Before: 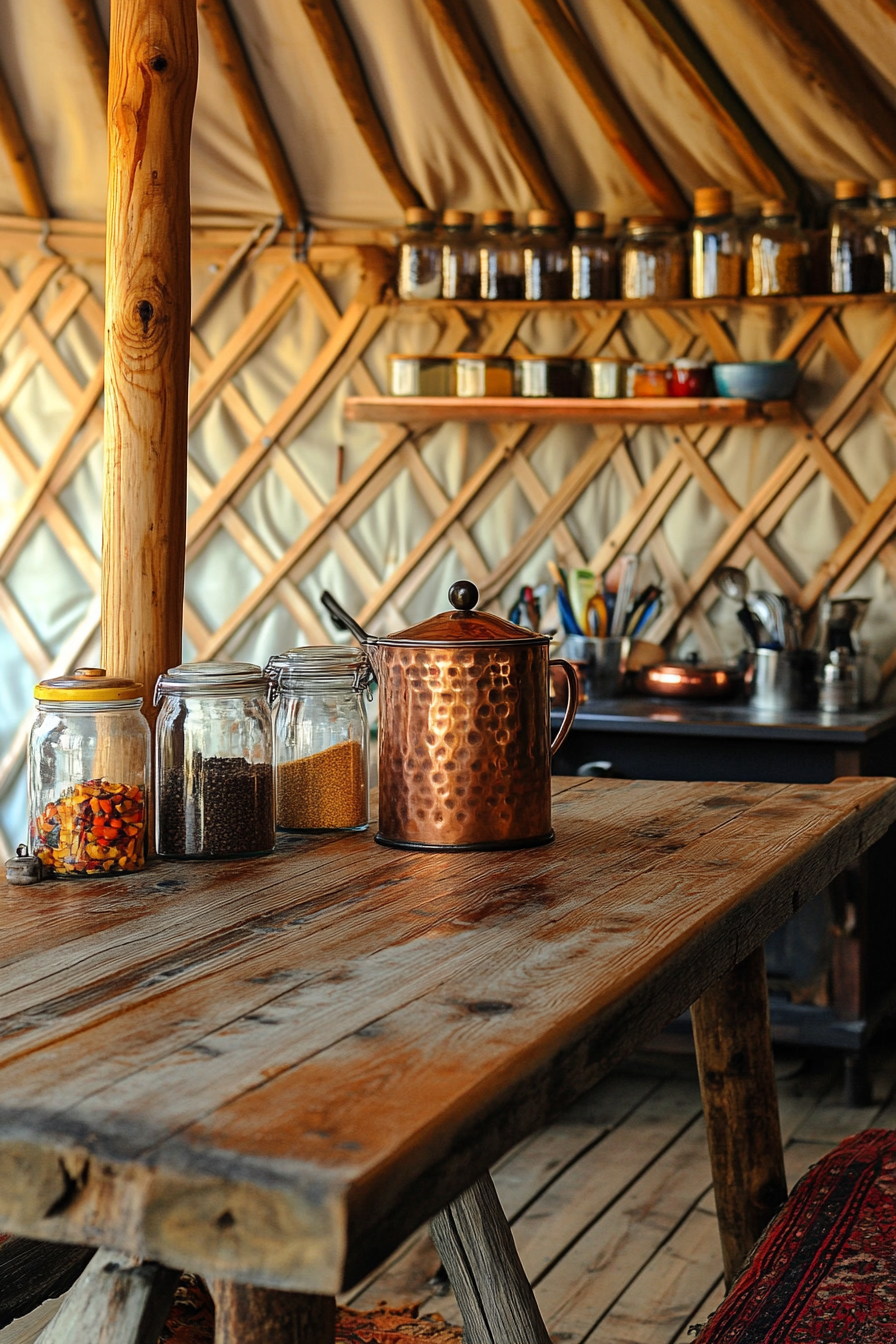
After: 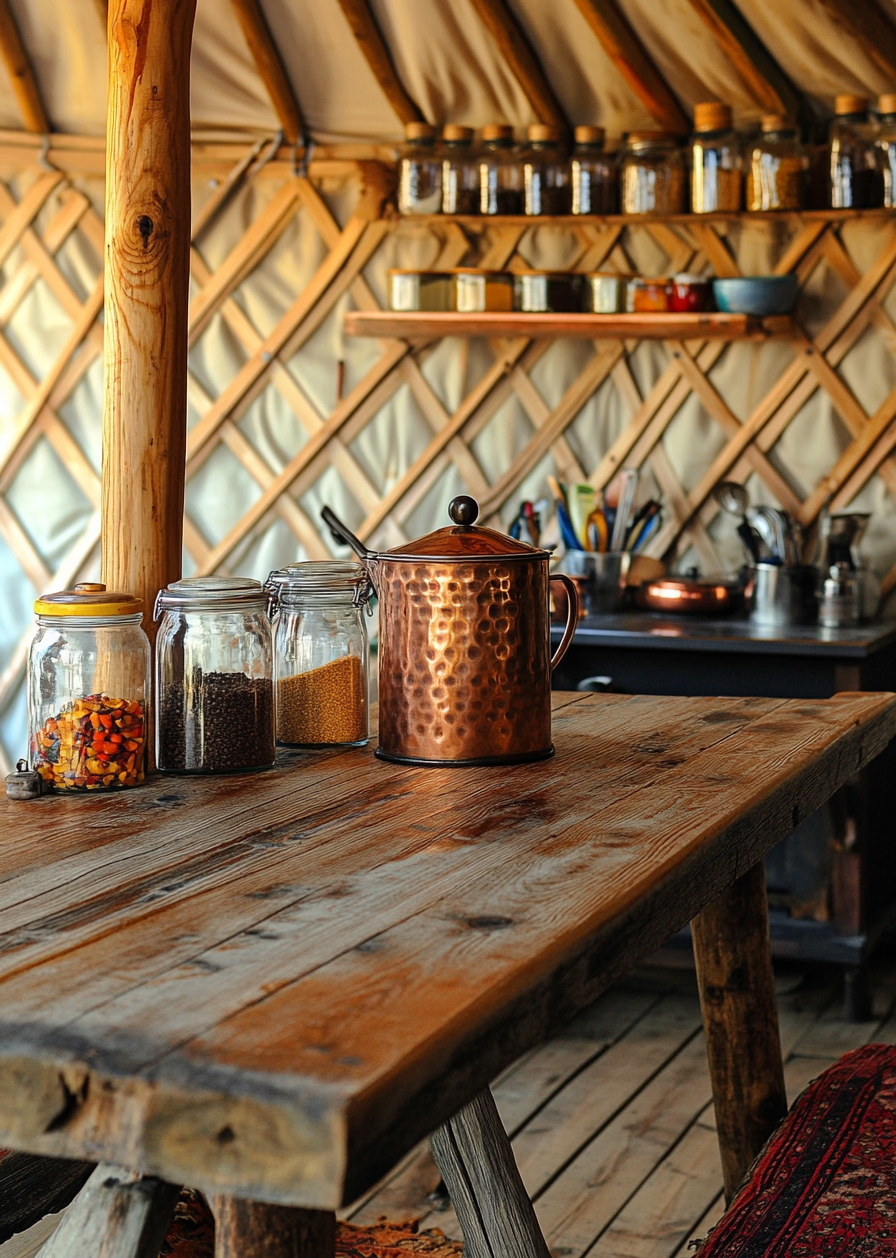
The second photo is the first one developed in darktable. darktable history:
crop and rotate: top 6.396%
